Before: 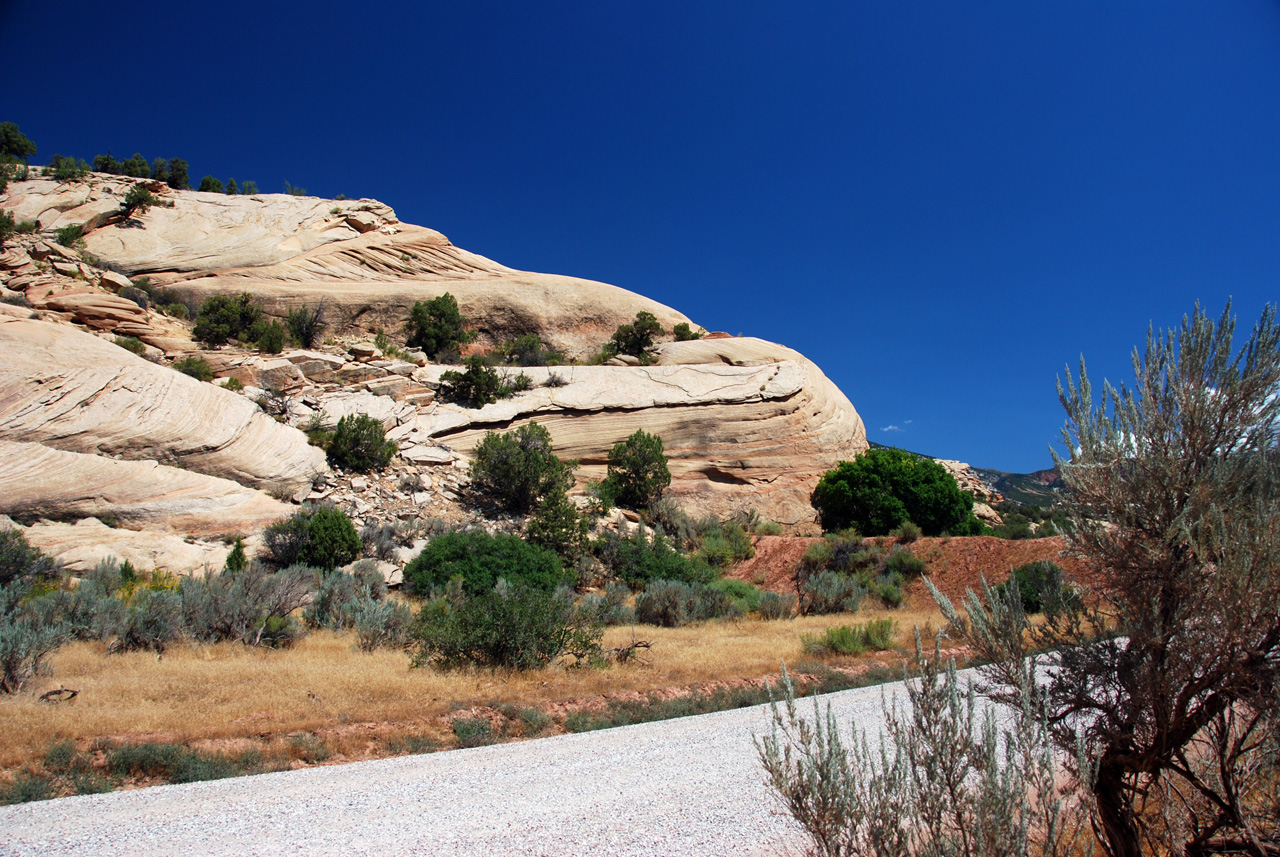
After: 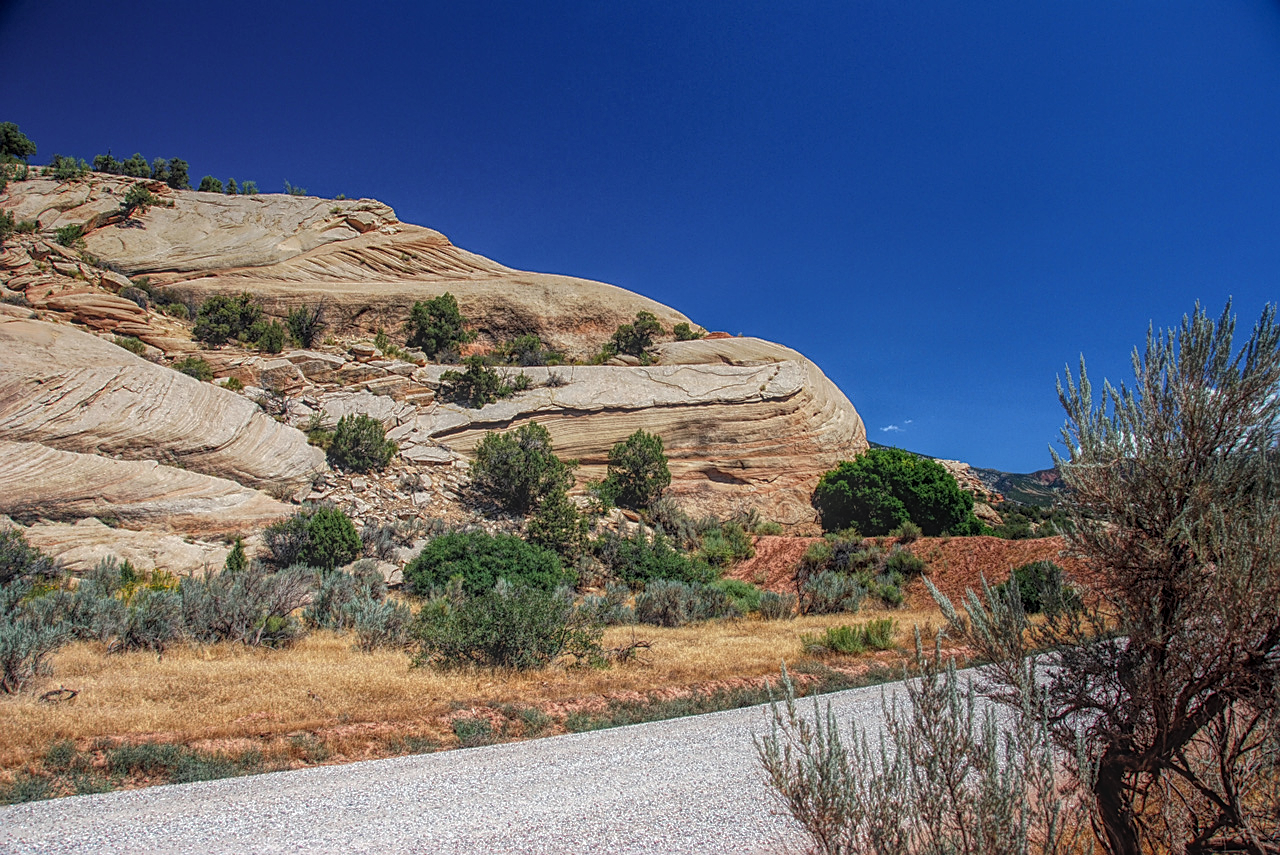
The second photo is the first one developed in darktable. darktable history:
crop: top 0.088%, bottom 0.093%
sharpen: amount 0.494
local contrast: highlights 20%, shadows 30%, detail 200%, midtone range 0.2
